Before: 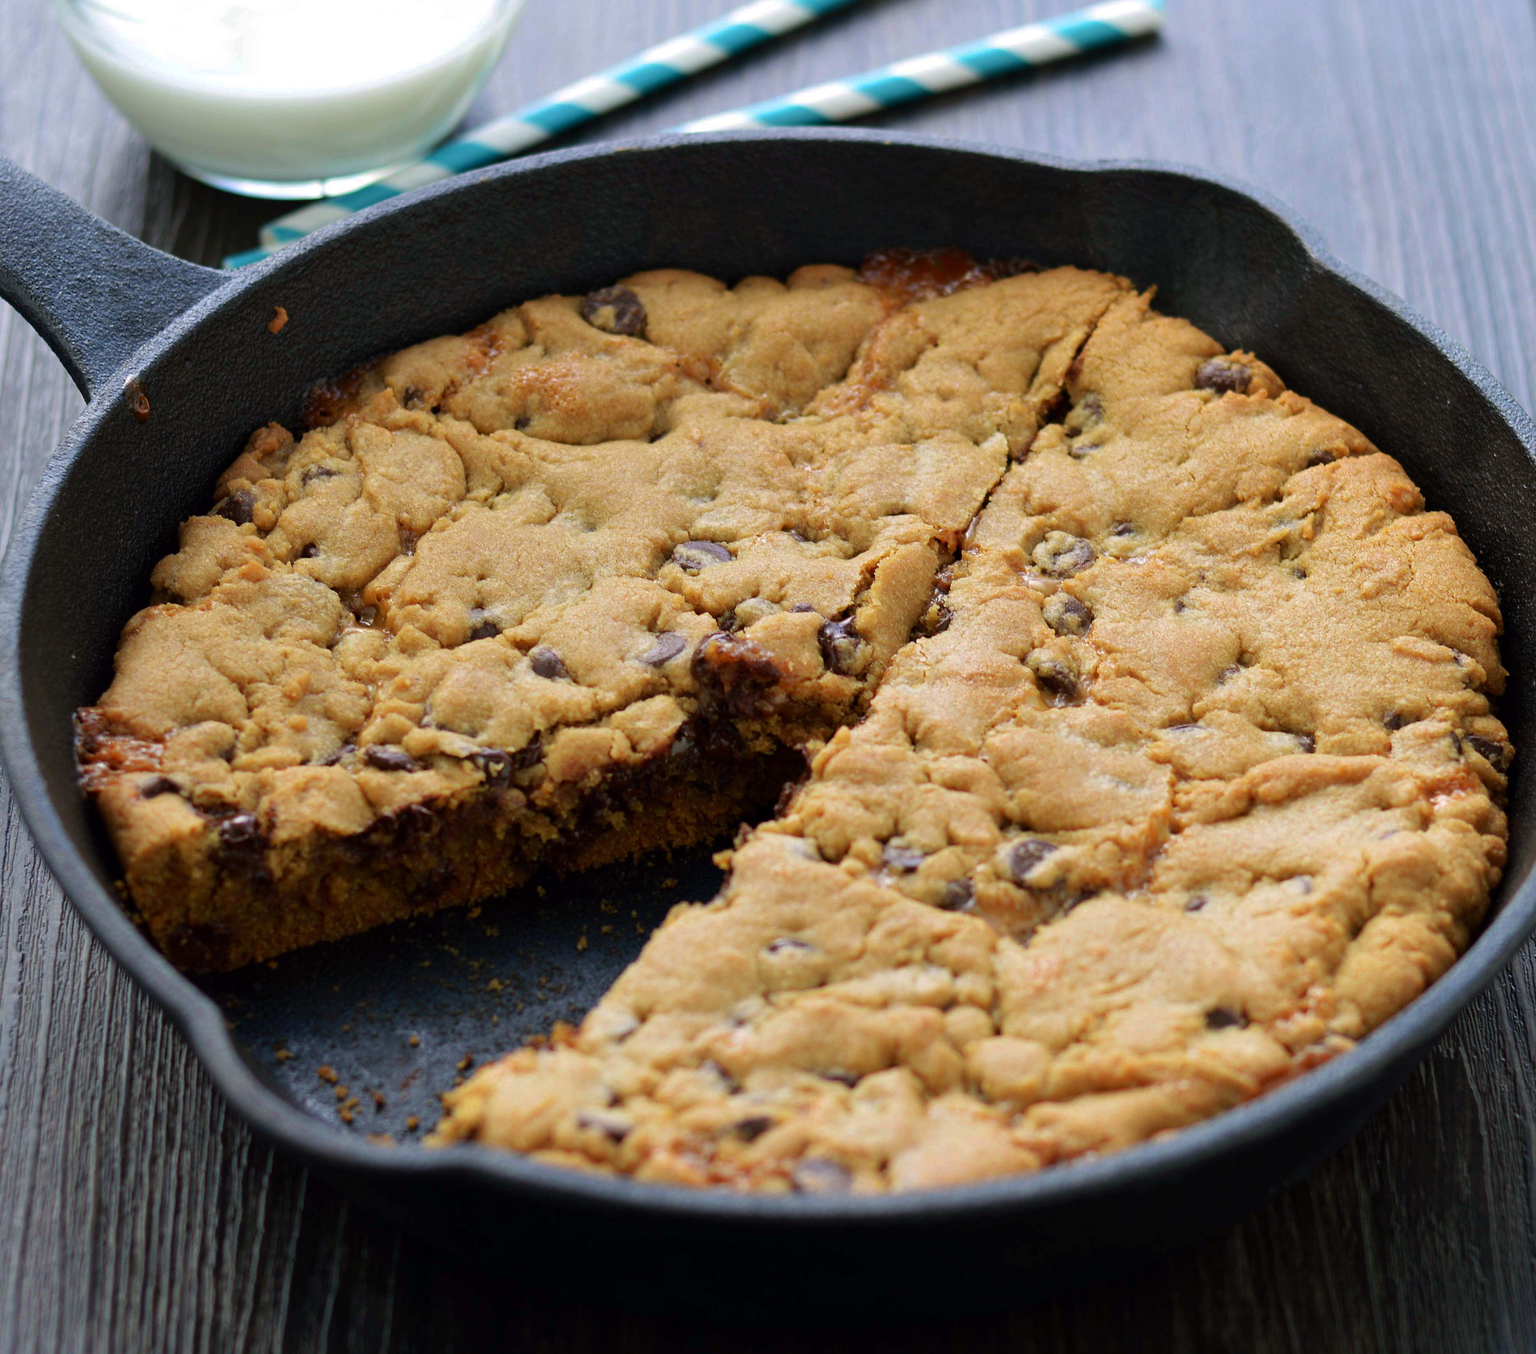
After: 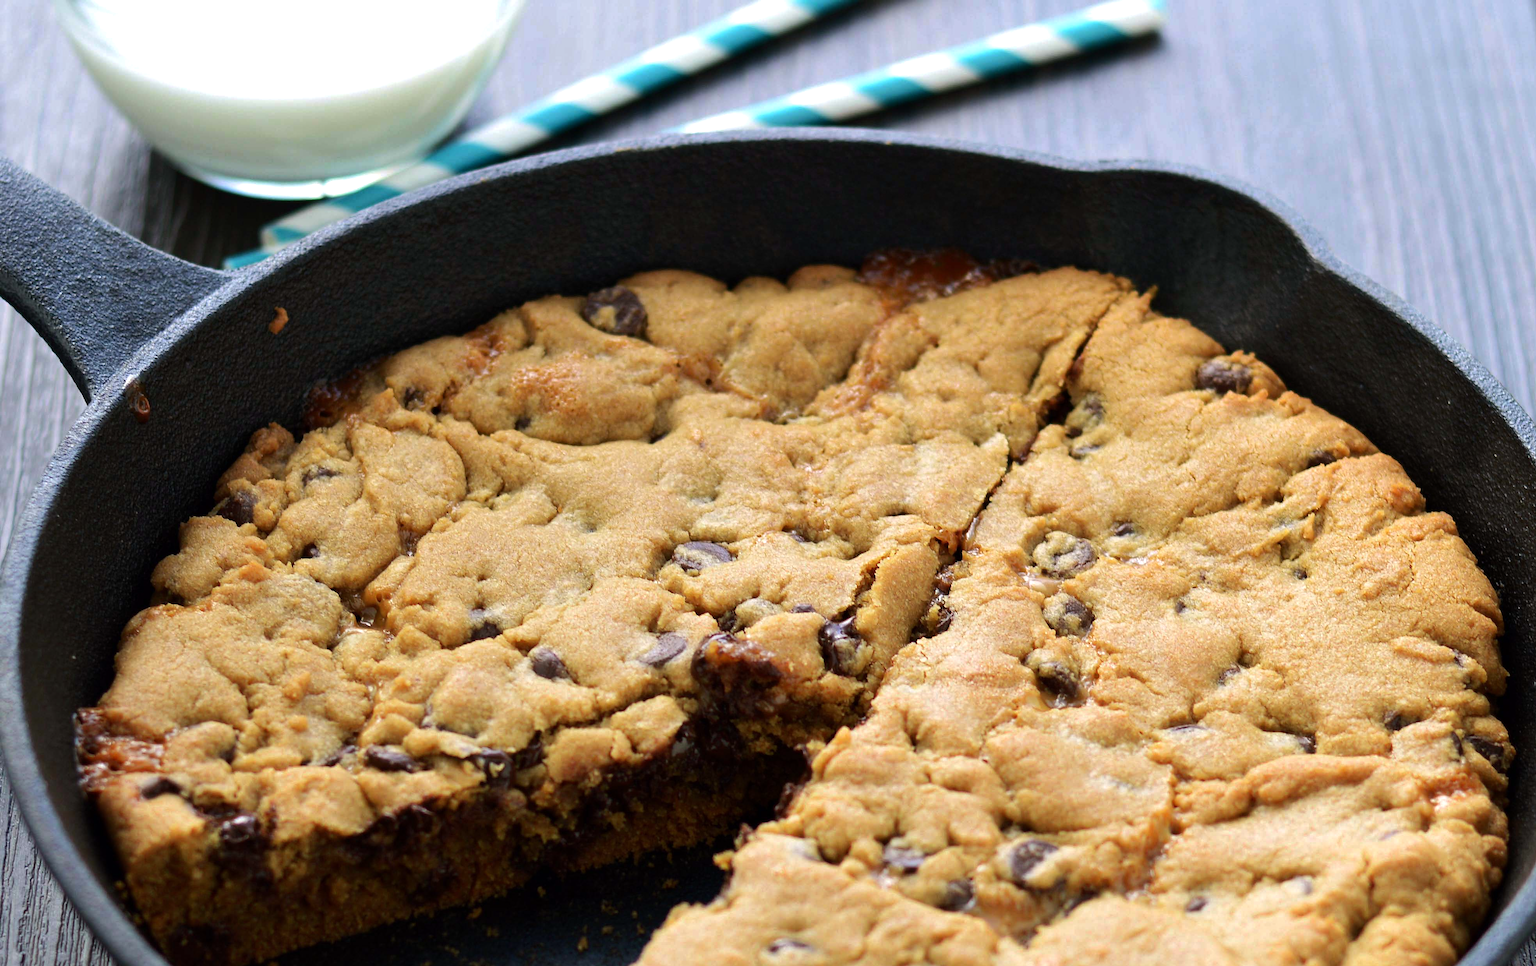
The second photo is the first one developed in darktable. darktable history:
tone equalizer: -8 EV -0.417 EV, -7 EV -0.389 EV, -6 EV -0.333 EV, -5 EV -0.222 EV, -3 EV 0.222 EV, -2 EV 0.333 EV, -1 EV 0.389 EV, +0 EV 0.417 EV, edges refinement/feathering 500, mask exposure compensation -1.57 EV, preserve details no
crop: bottom 28.576%
